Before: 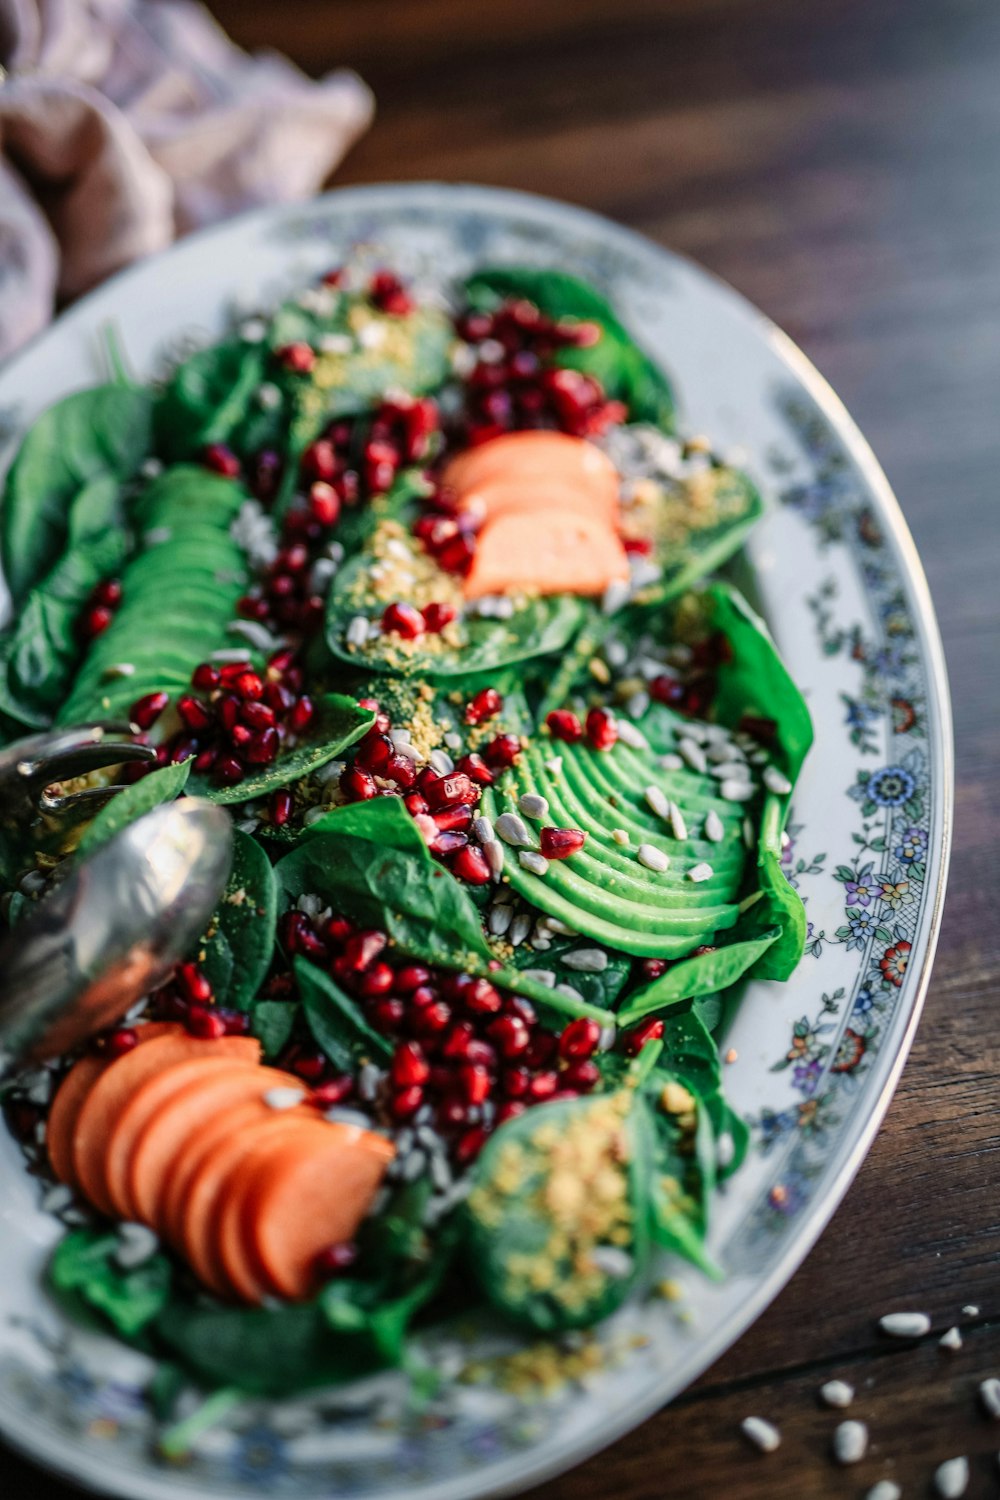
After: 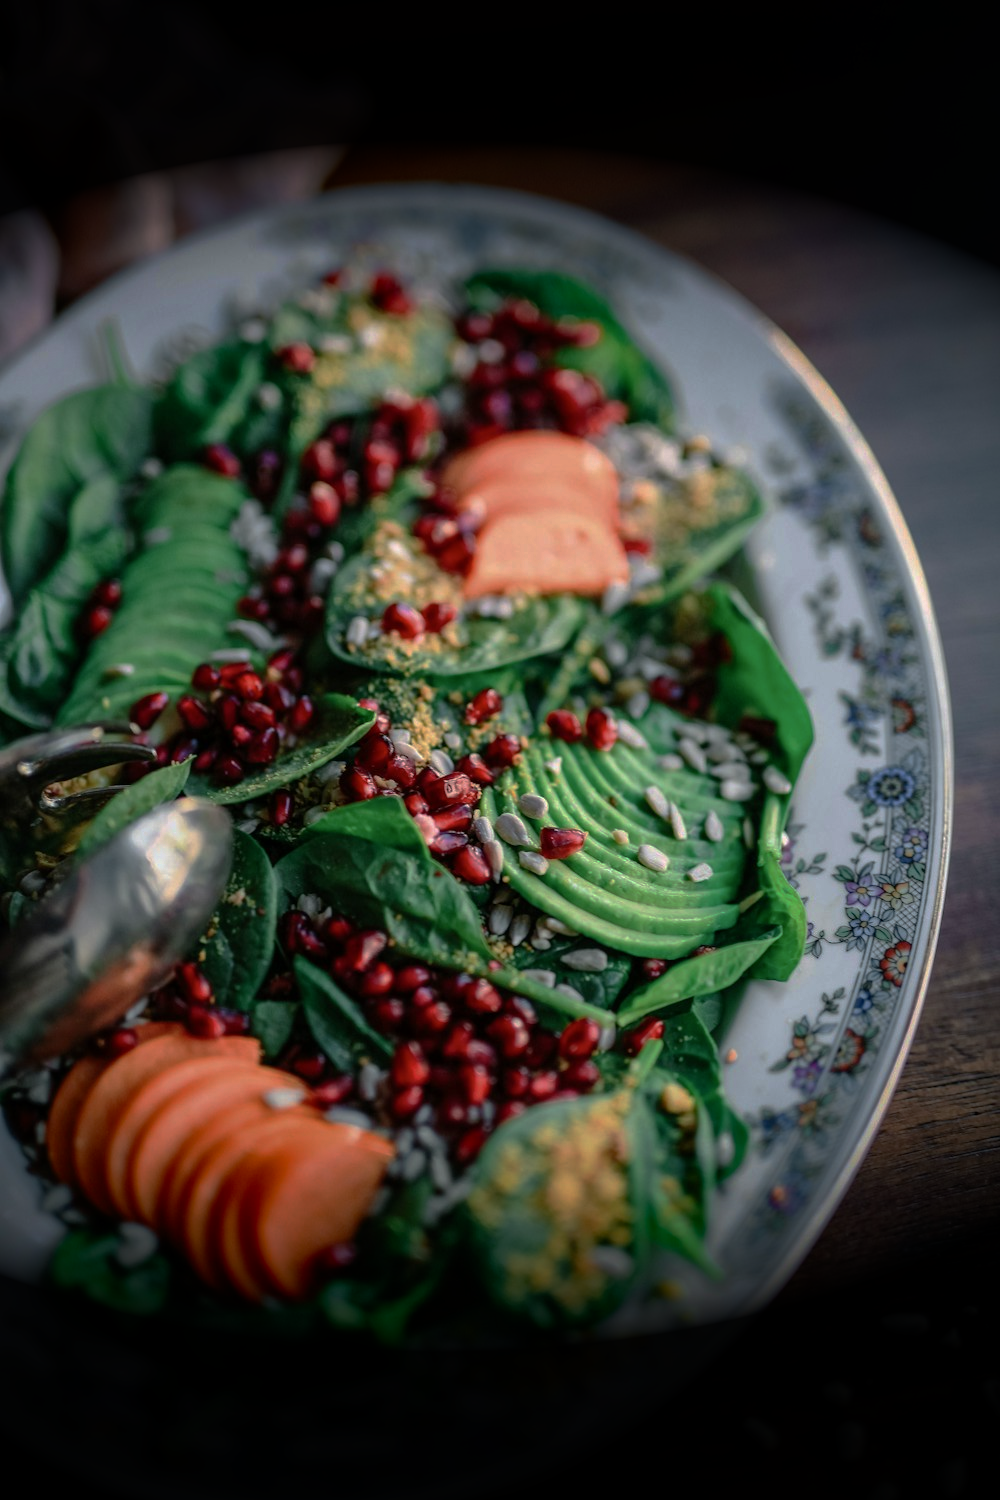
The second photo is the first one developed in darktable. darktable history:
vignetting: fall-off start 71.22%, brightness -0.995, saturation 0.488, center (-0.117, -0.007), width/height ratio 1.333, unbound false
base curve: curves: ch0 [(0, 0) (0.841, 0.609) (1, 1)], preserve colors none
